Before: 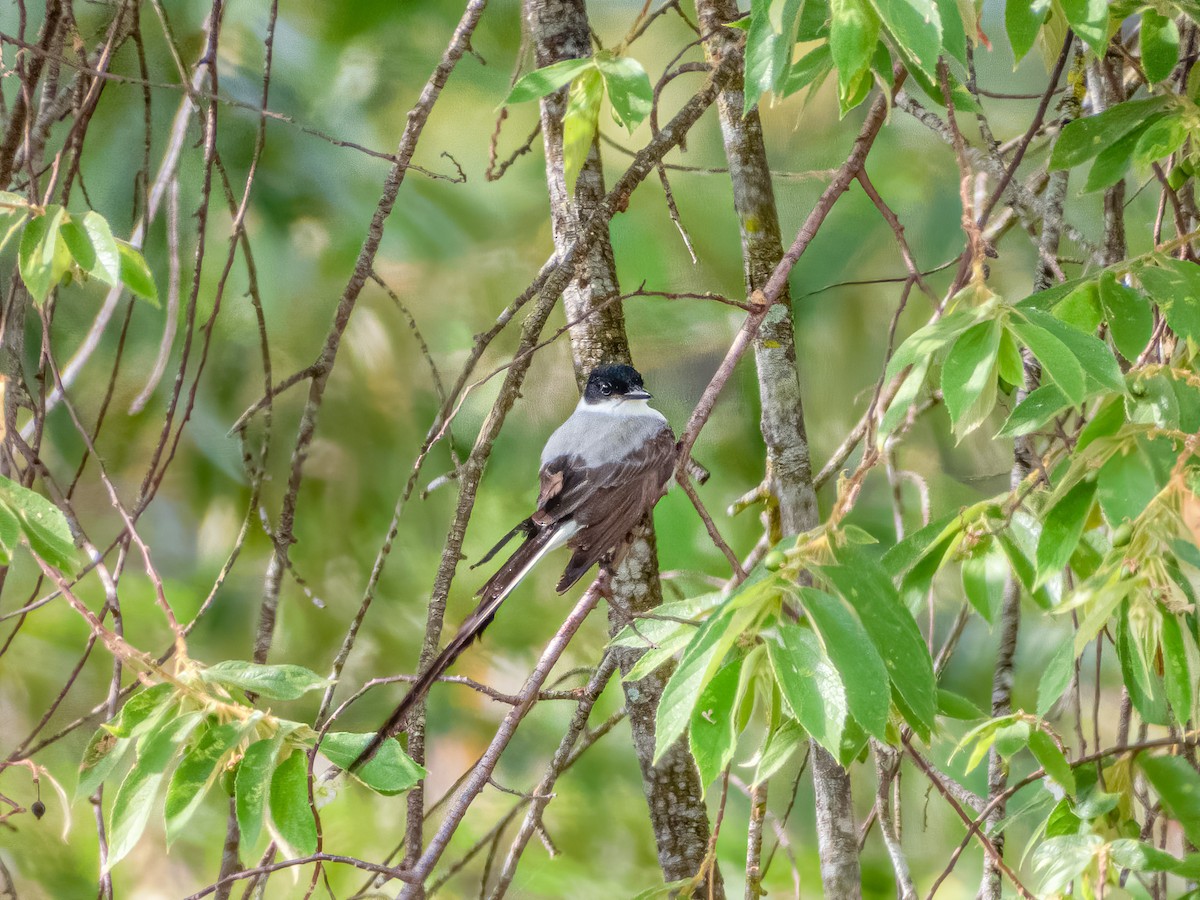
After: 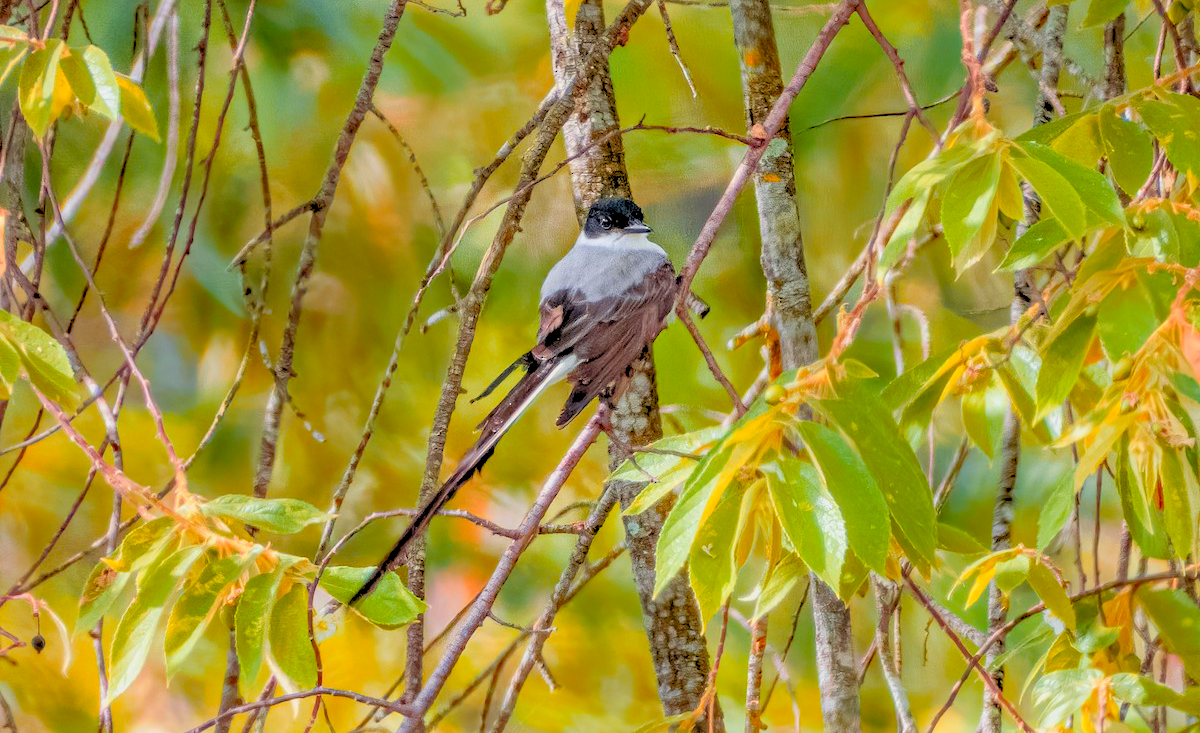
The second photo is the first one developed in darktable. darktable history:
tone equalizer: on, module defaults
haze removal: strength 0.29, distance 0.25, compatibility mode true, adaptive false
rgb levels: preserve colors sum RGB, levels [[0.038, 0.433, 0.934], [0, 0.5, 1], [0, 0.5, 1]]
color zones: curves: ch1 [(0.24, 0.629) (0.75, 0.5)]; ch2 [(0.255, 0.454) (0.745, 0.491)], mix 102.12%
crop and rotate: top 18.507%
